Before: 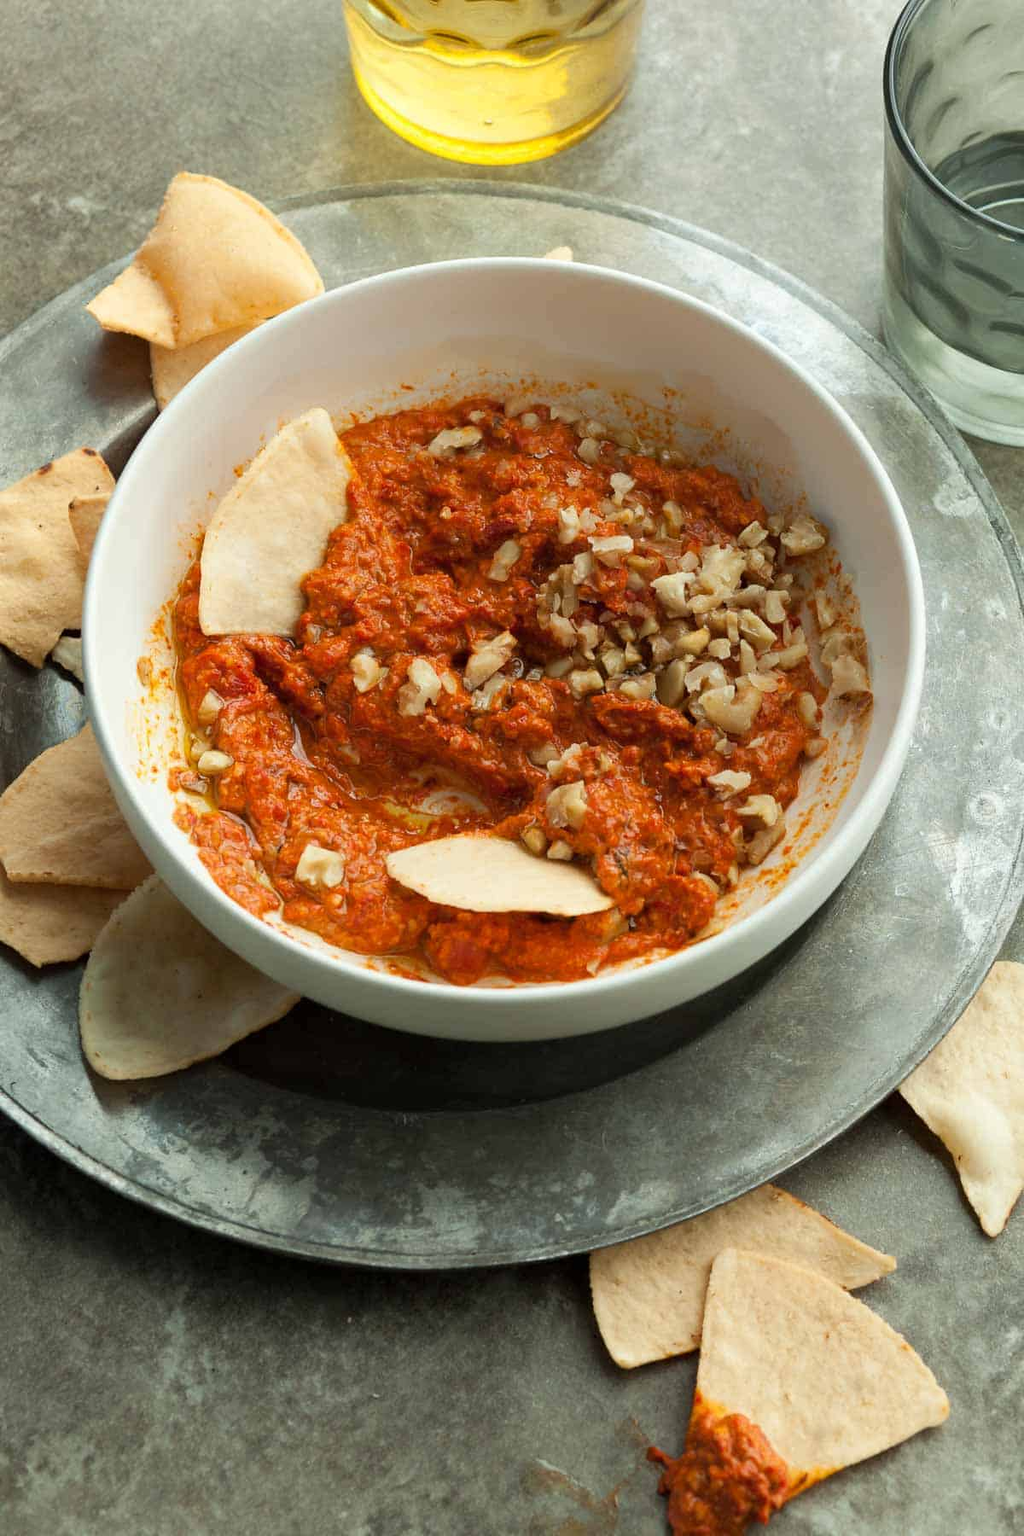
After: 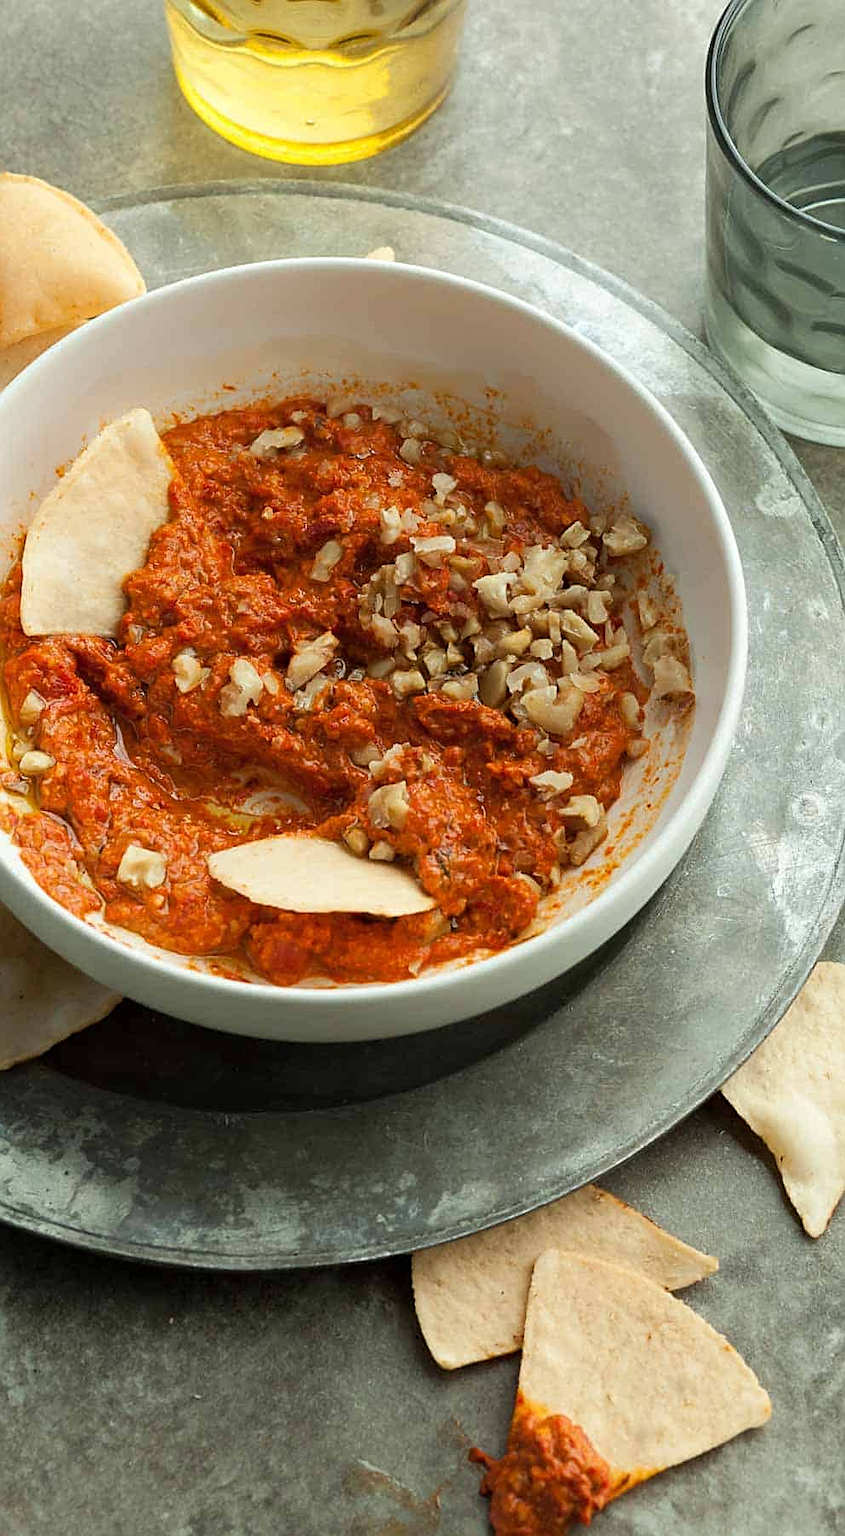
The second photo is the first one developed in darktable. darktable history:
tone equalizer: edges refinement/feathering 500, mask exposure compensation -1.57 EV, preserve details no
crop: left 17.431%, bottom 0.032%
sharpen: on, module defaults
